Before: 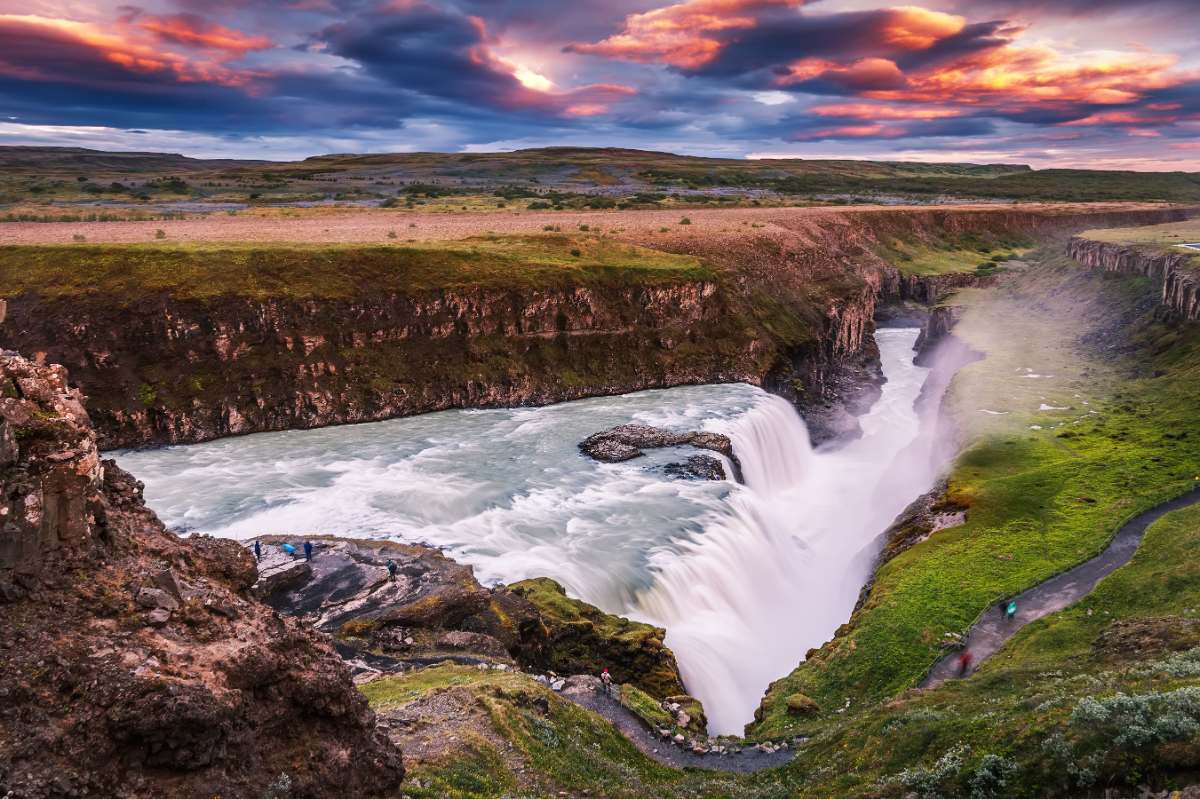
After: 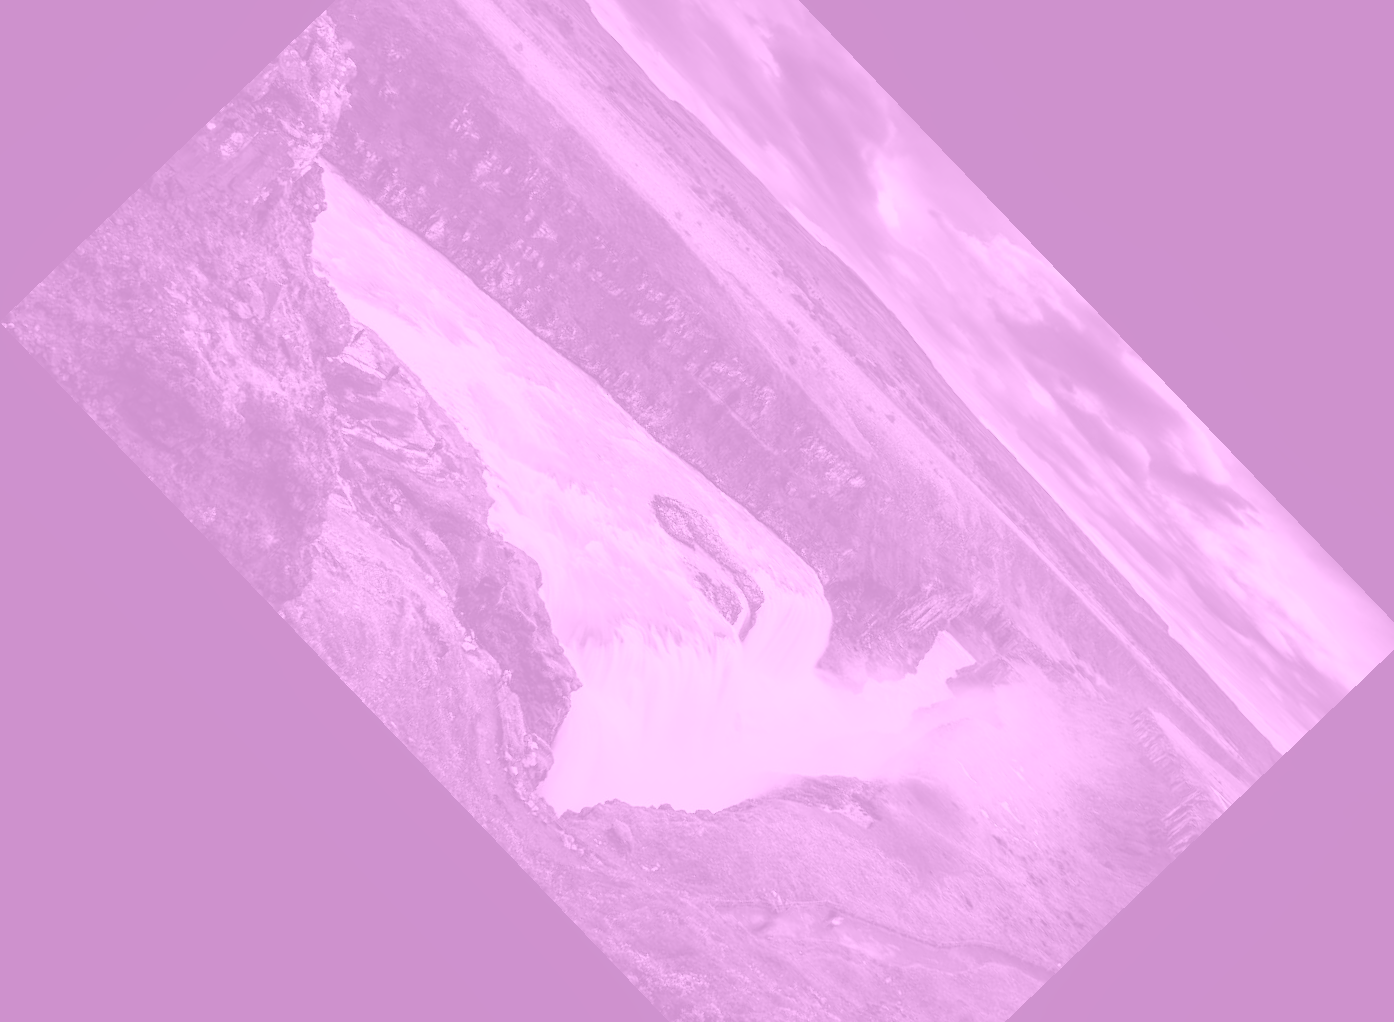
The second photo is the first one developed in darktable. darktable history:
contrast equalizer: octaves 7, y [[0.6 ×6], [0.55 ×6], [0 ×6], [0 ×6], [0 ×6]], mix -0.3
exposure: exposure -0.36 EV, compensate highlight preservation false
crop and rotate: angle -46.26°, top 16.234%, right 0.912%, bottom 11.704%
colorize: hue 331.2°, saturation 69%, source mix 30.28%, lightness 69.02%, version 1
